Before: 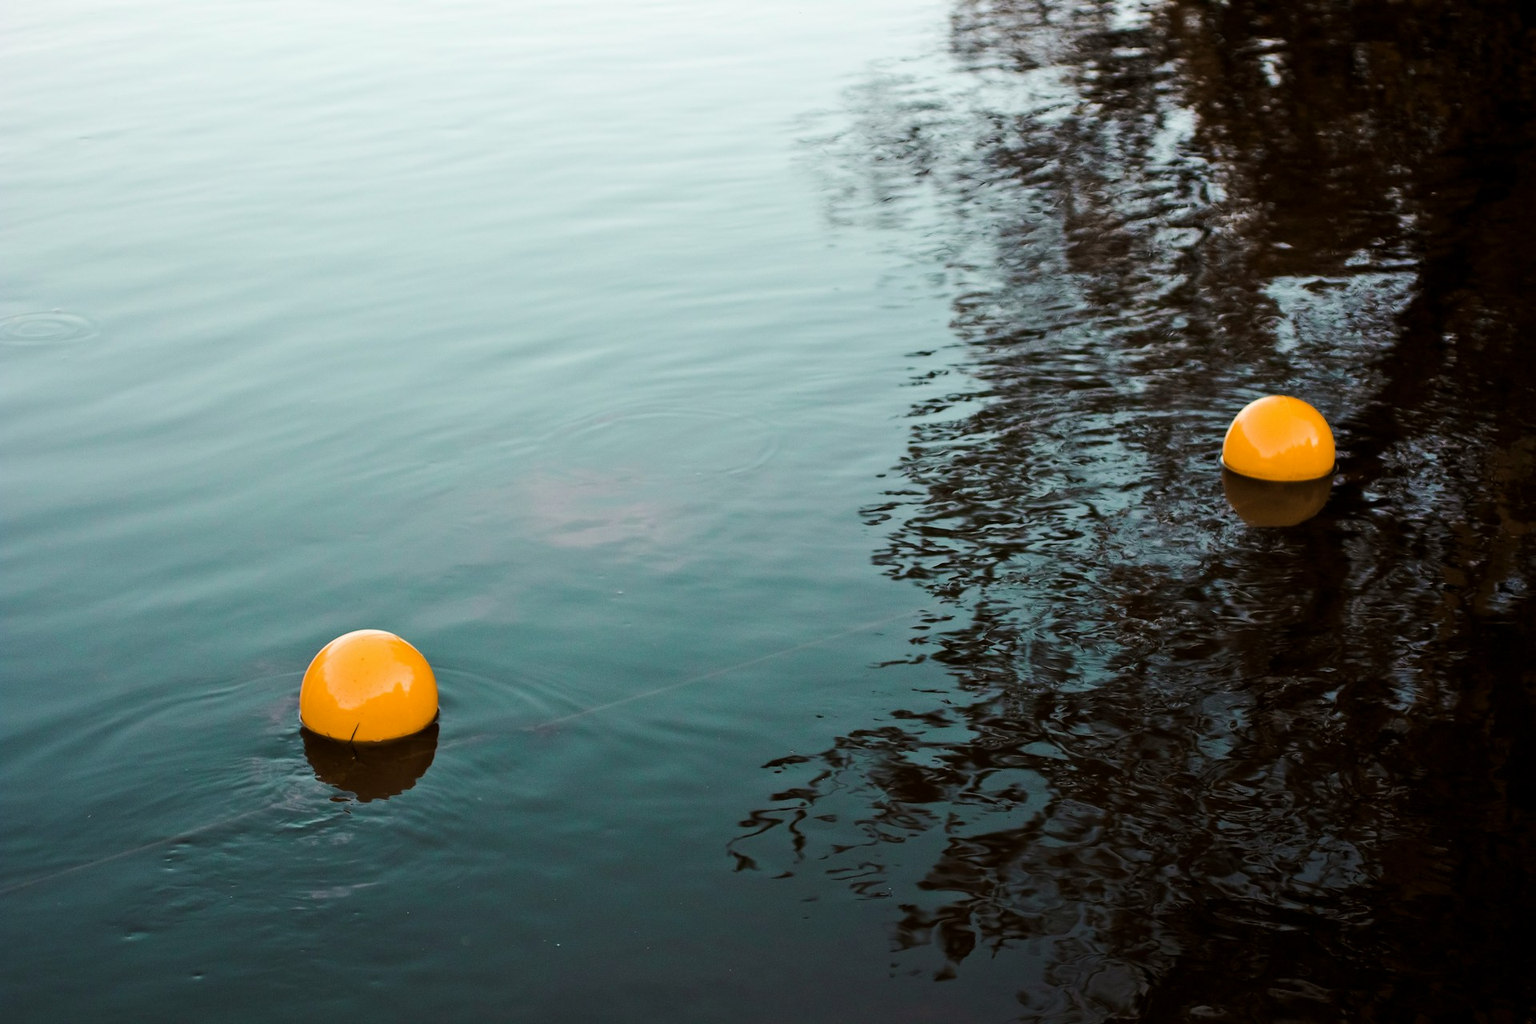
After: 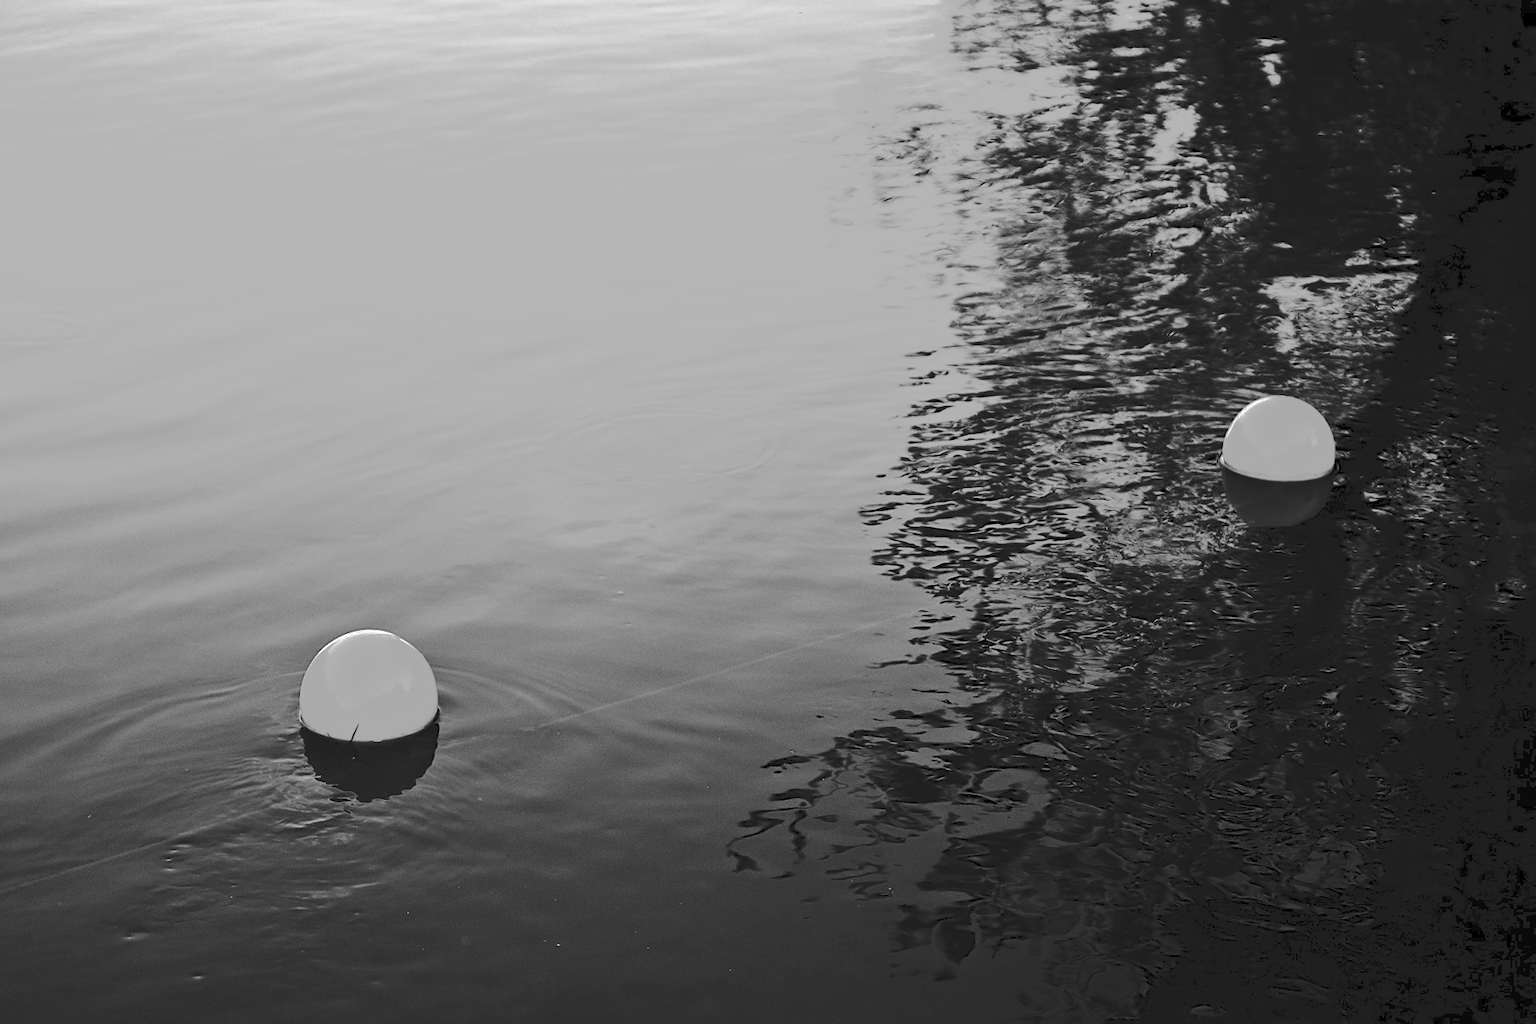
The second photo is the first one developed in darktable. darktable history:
tone curve: curves: ch0 [(0, 0) (0.003, 0.118) (0.011, 0.118) (0.025, 0.122) (0.044, 0.131) (0.069, 0.142) (0.1, 0.155) (0.136, 0.168) (0.177, 0.183) (0.224, 0.216) (0.277, 0.265) (0.335, 0.337) (0.399, 0.415) (0.468, 0.506) (0.543, 0.586) (0.623, 0.665) (0.709, 0.716) (0.801, 0.737) (0.898, 0.744) (1, 1)], preserve colors none
sharpen: on, module defaults
color zones: curves: ch0 [(0.004, 0.588) (0.116, 0.636) (0.259, 0.476) (0.423, 0.464) (0.75, 0.5)]; ch1 [(0, 0) (0.143, 0) (0.286, 0) (0.429, 0) (0.571, 0) (0.714, 0) (0.857, 0)]
